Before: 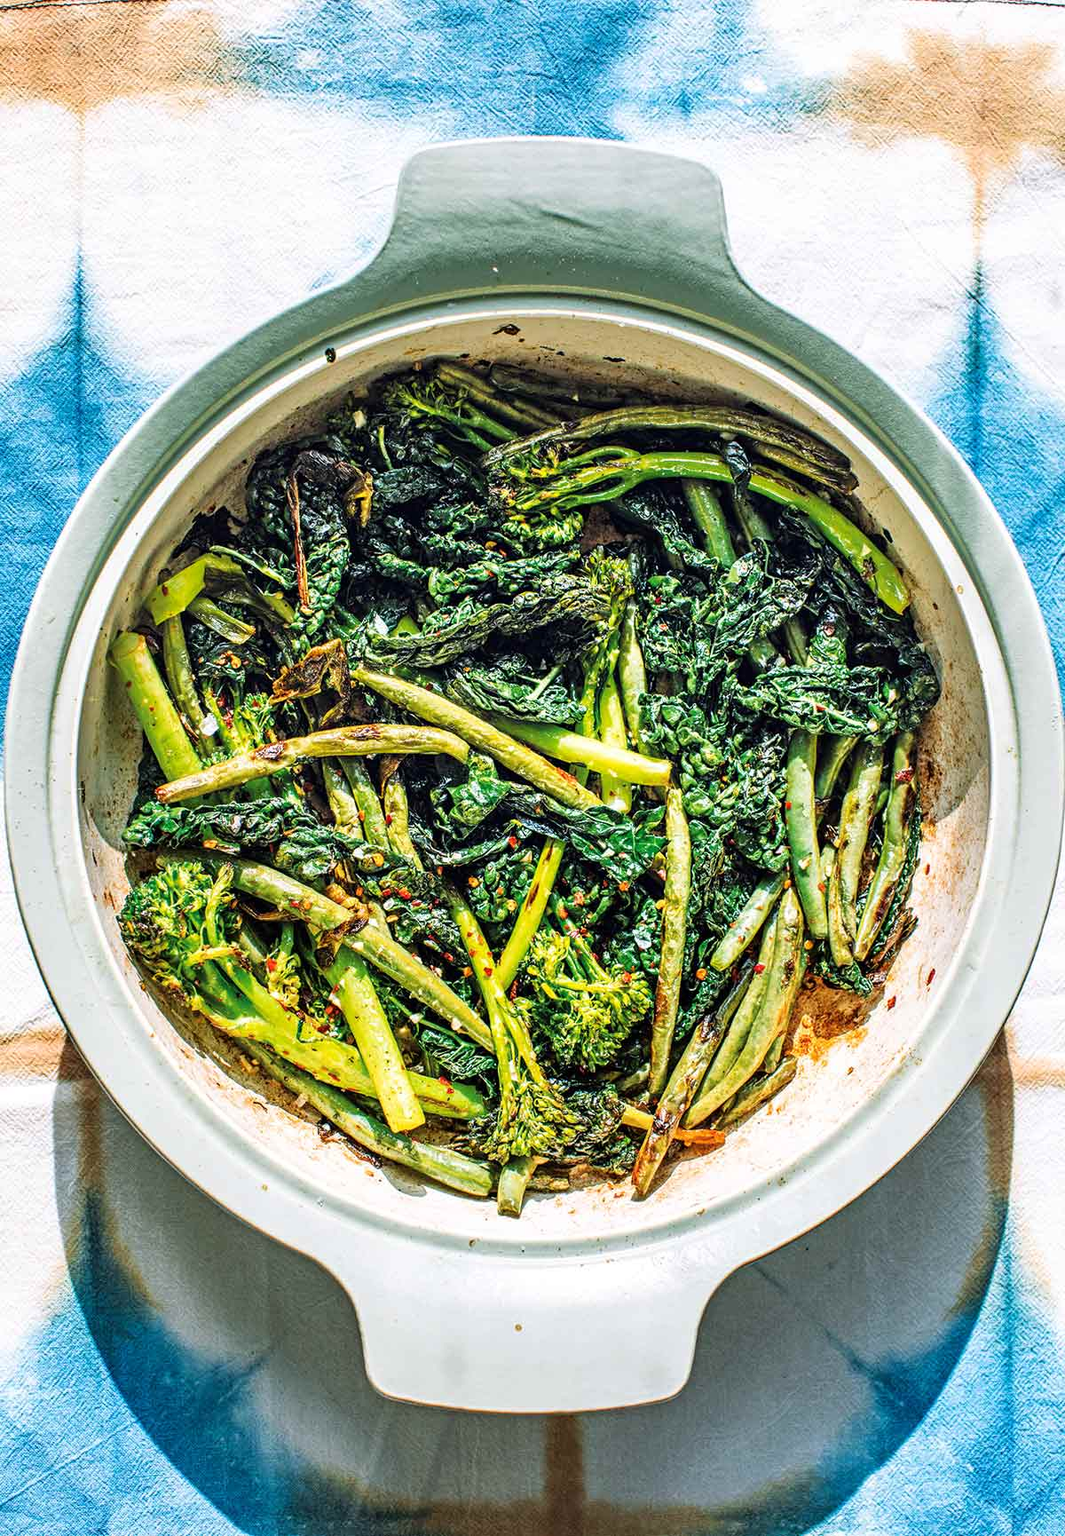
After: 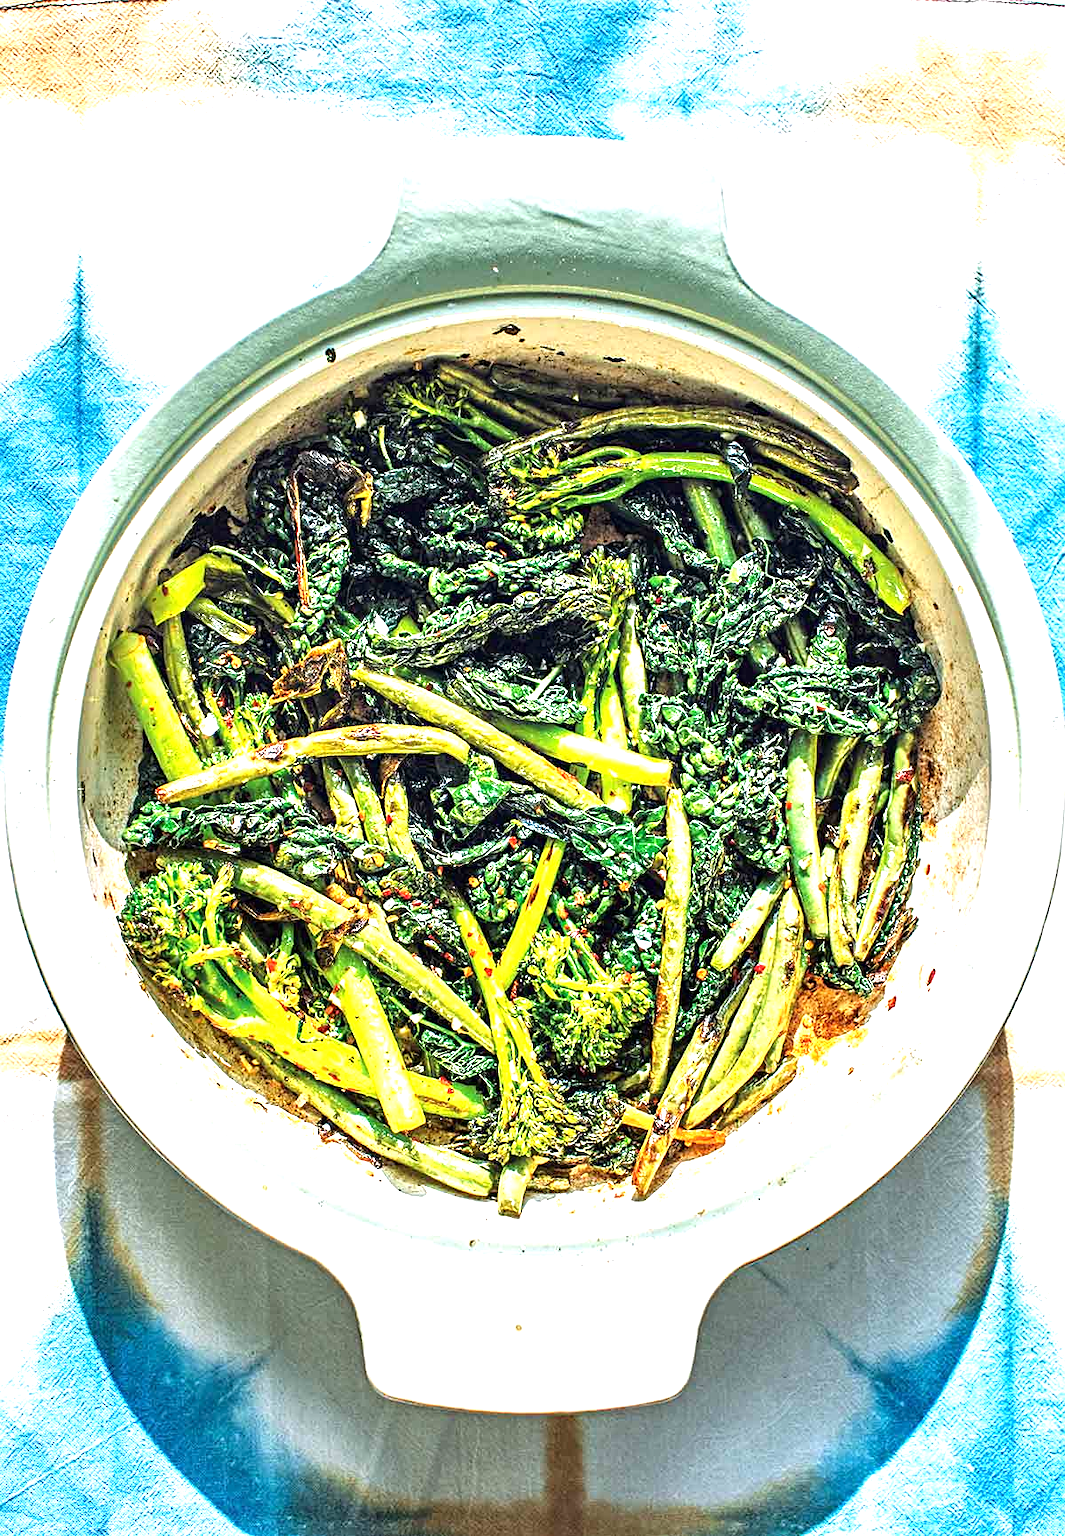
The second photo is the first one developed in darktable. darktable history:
exposure: black level correction 0, exposure 1 EV, compensate highlight preservation false
sharpen: amount 0.2
local contrast: mode bilateral grid, contrast 100, coarseness 100, detail 108%, midtone range 0.2
